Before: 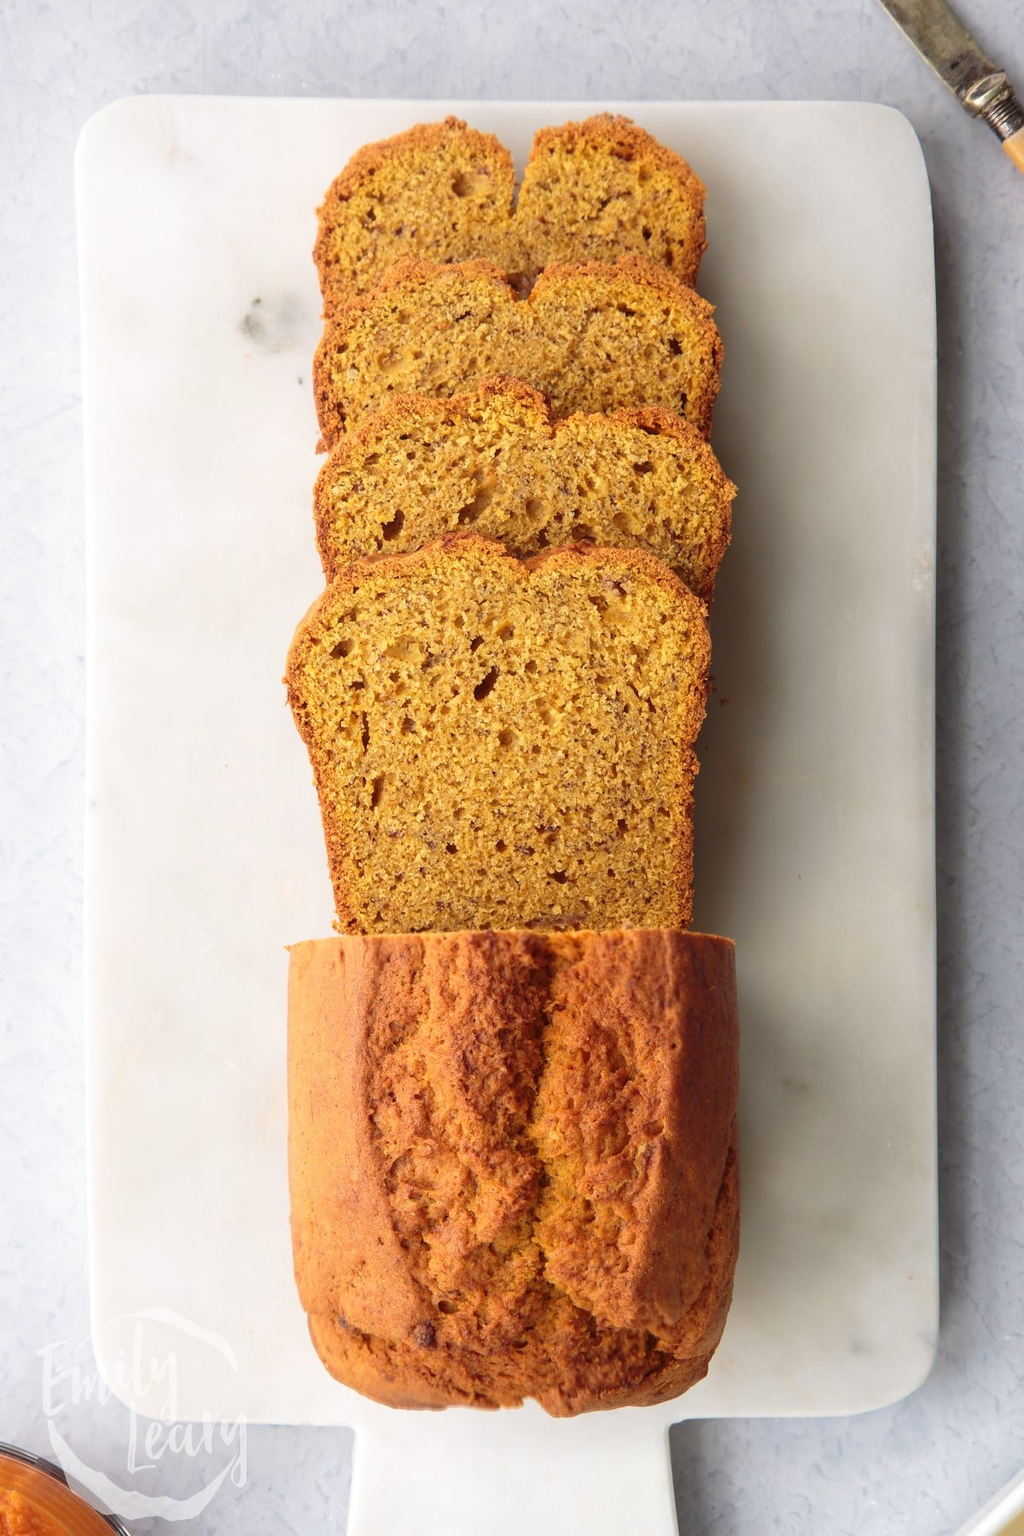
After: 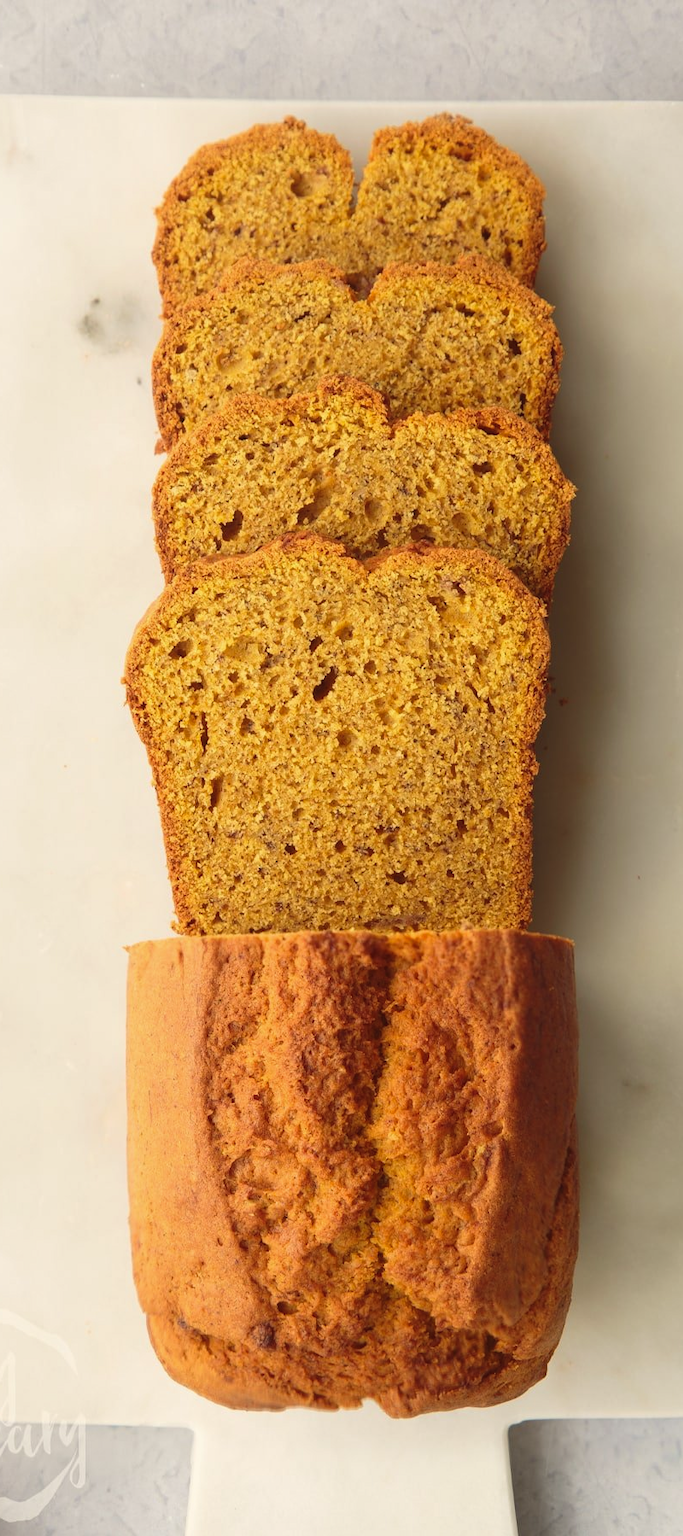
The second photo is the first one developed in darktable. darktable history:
crop and rotate: left 15.754%, right 17.579%
color balance: lift [1.005, 1.002, 0.998, 0.998], gamma [1, 1.021, 1.02, 0.979], gain [0.923, 1.066, 1.056, 0.934]
